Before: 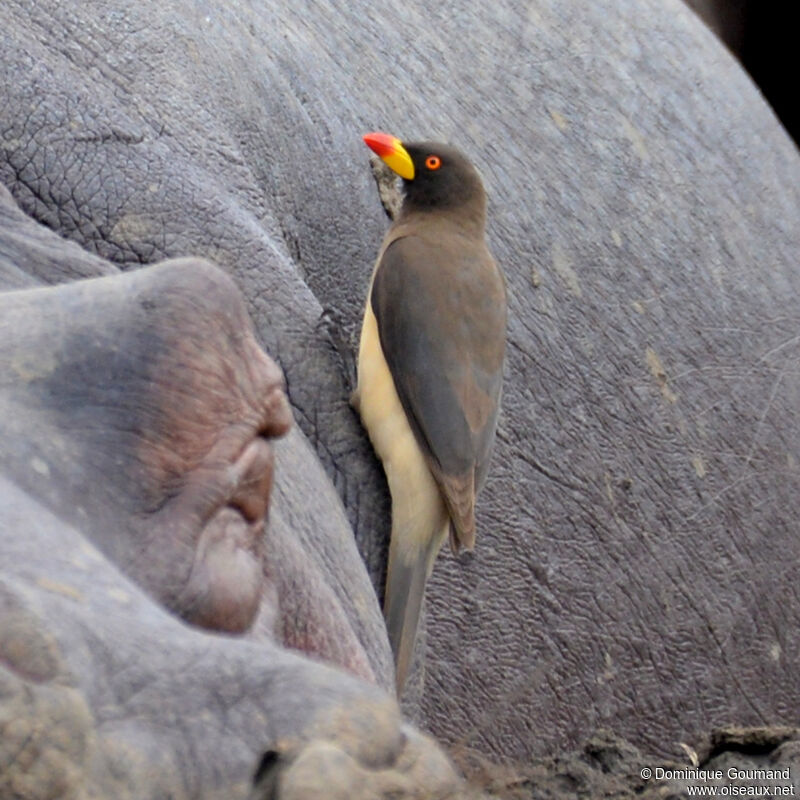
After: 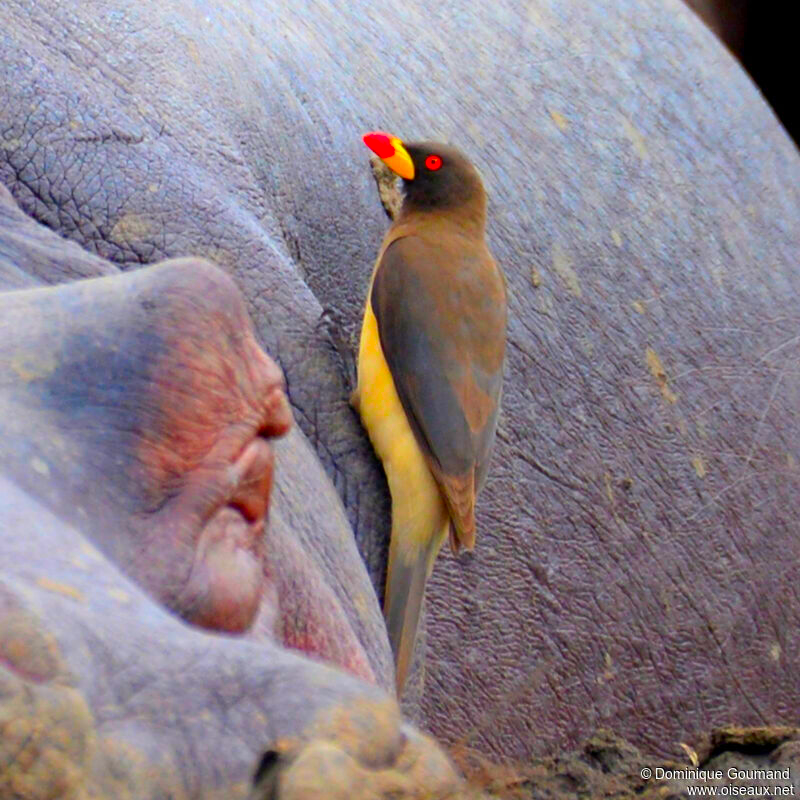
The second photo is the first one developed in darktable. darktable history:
color balance rgb: perceptual saturation grading › global saturation -0.114%, global vibrance -23.96%
shadows and highlights: shadows -54.94, highlights 86.46, soften with gaussian
color correction: highlights b* -0.025, saturation 2.98
